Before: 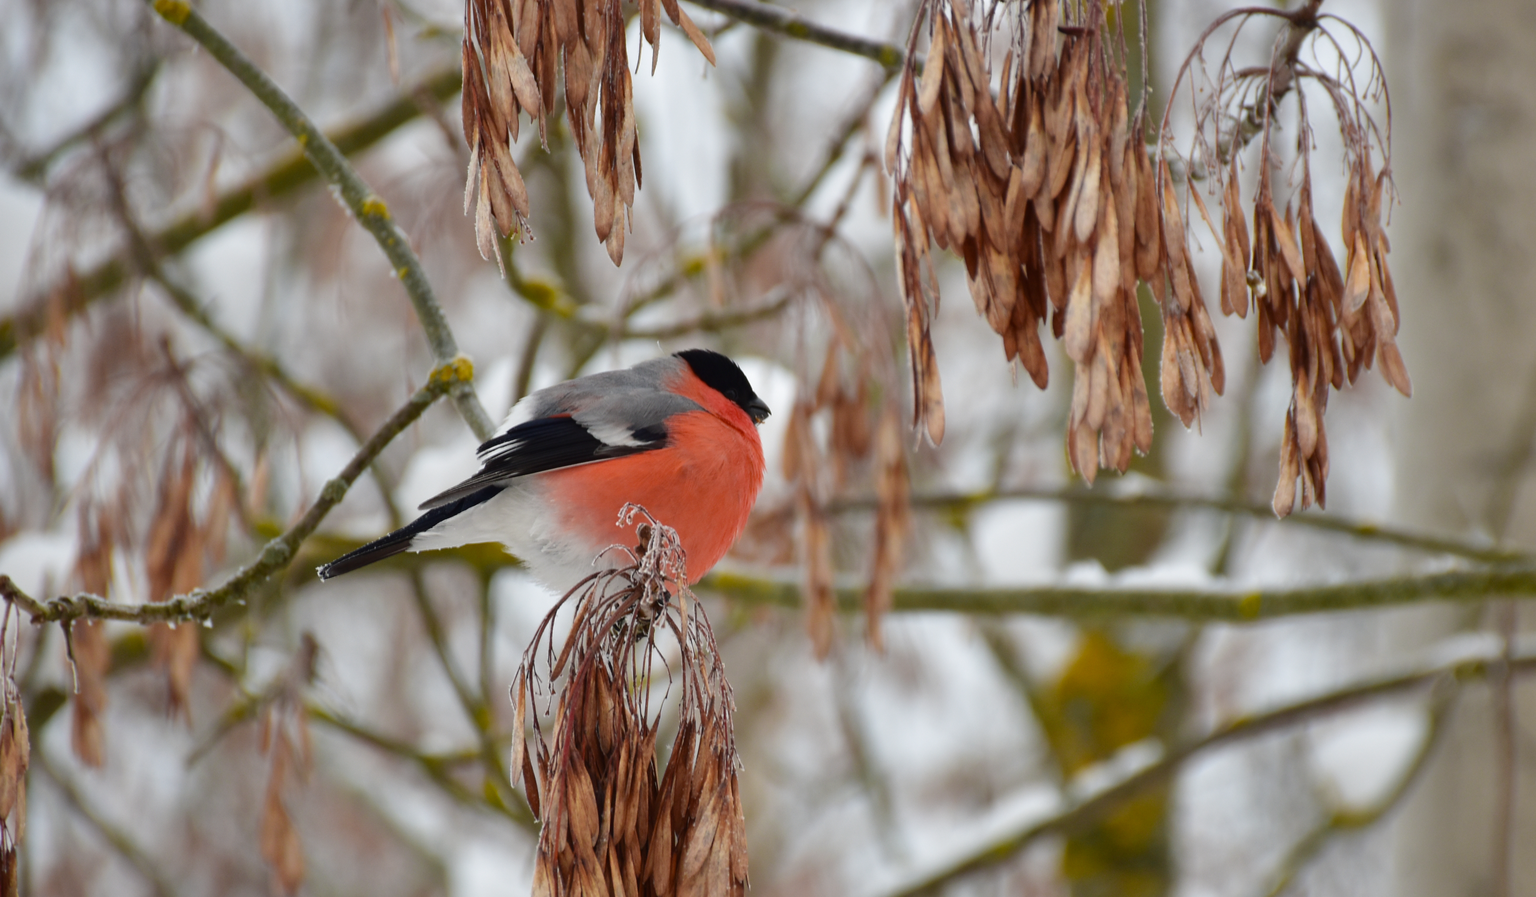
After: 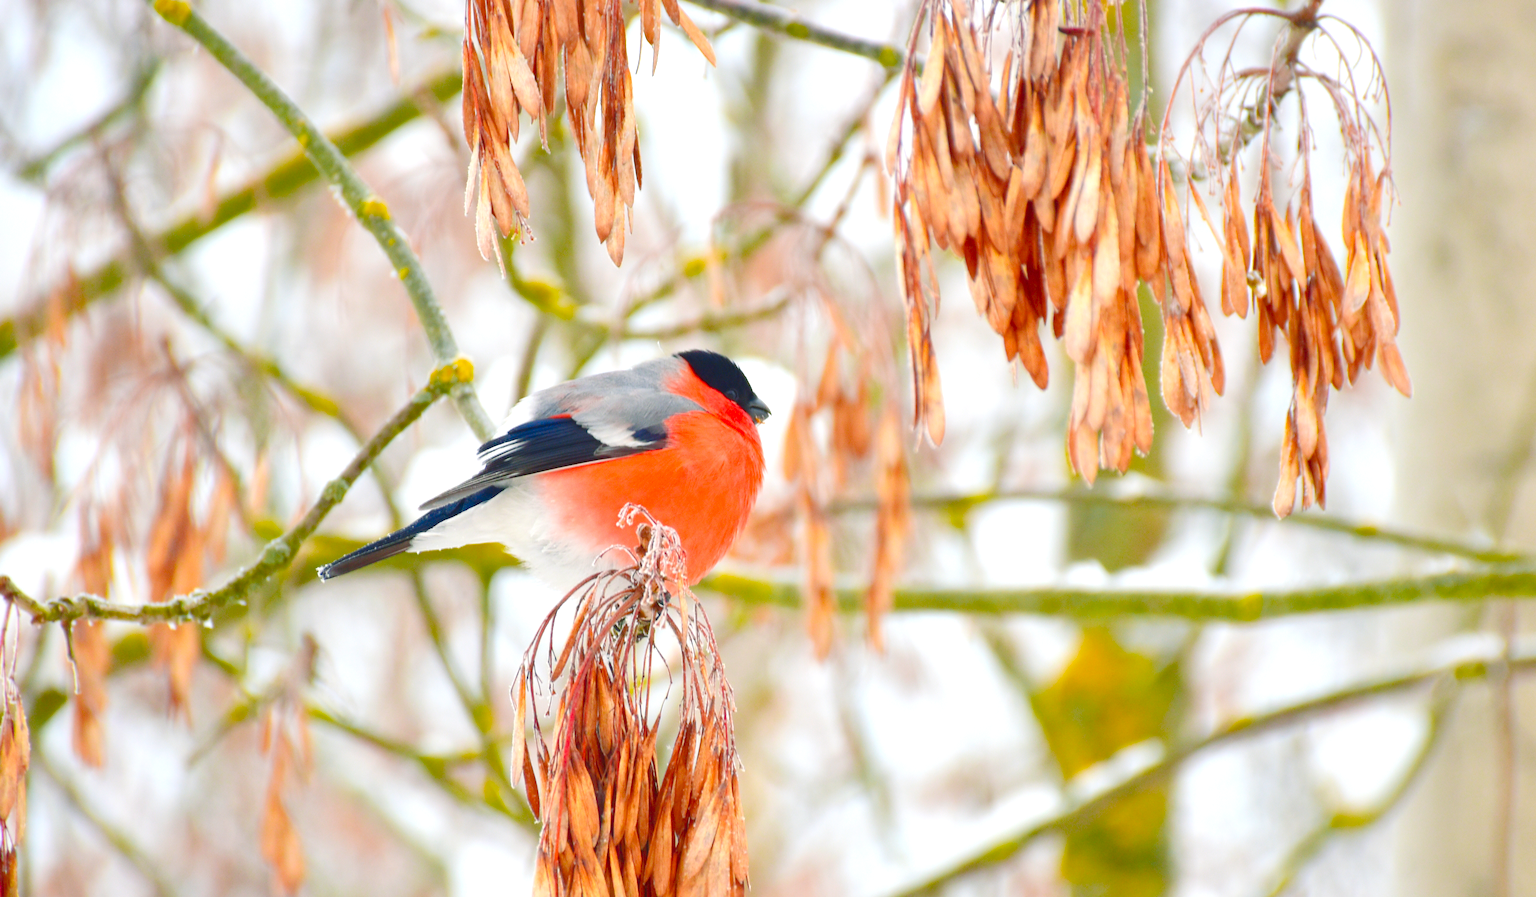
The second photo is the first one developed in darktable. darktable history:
levels: levels [0.008, 0.318, 0.836]
exposure: exposure 0.203 EV, compensate highlight preservation false
color correction: highlights b* -0.019
color balance rgb: shadows lift › luminance -7.869%, shadows lift › chroma 2.351%, shadows lift › hue 203.44°, perceptual saturation grading › global saturation 25.164%
